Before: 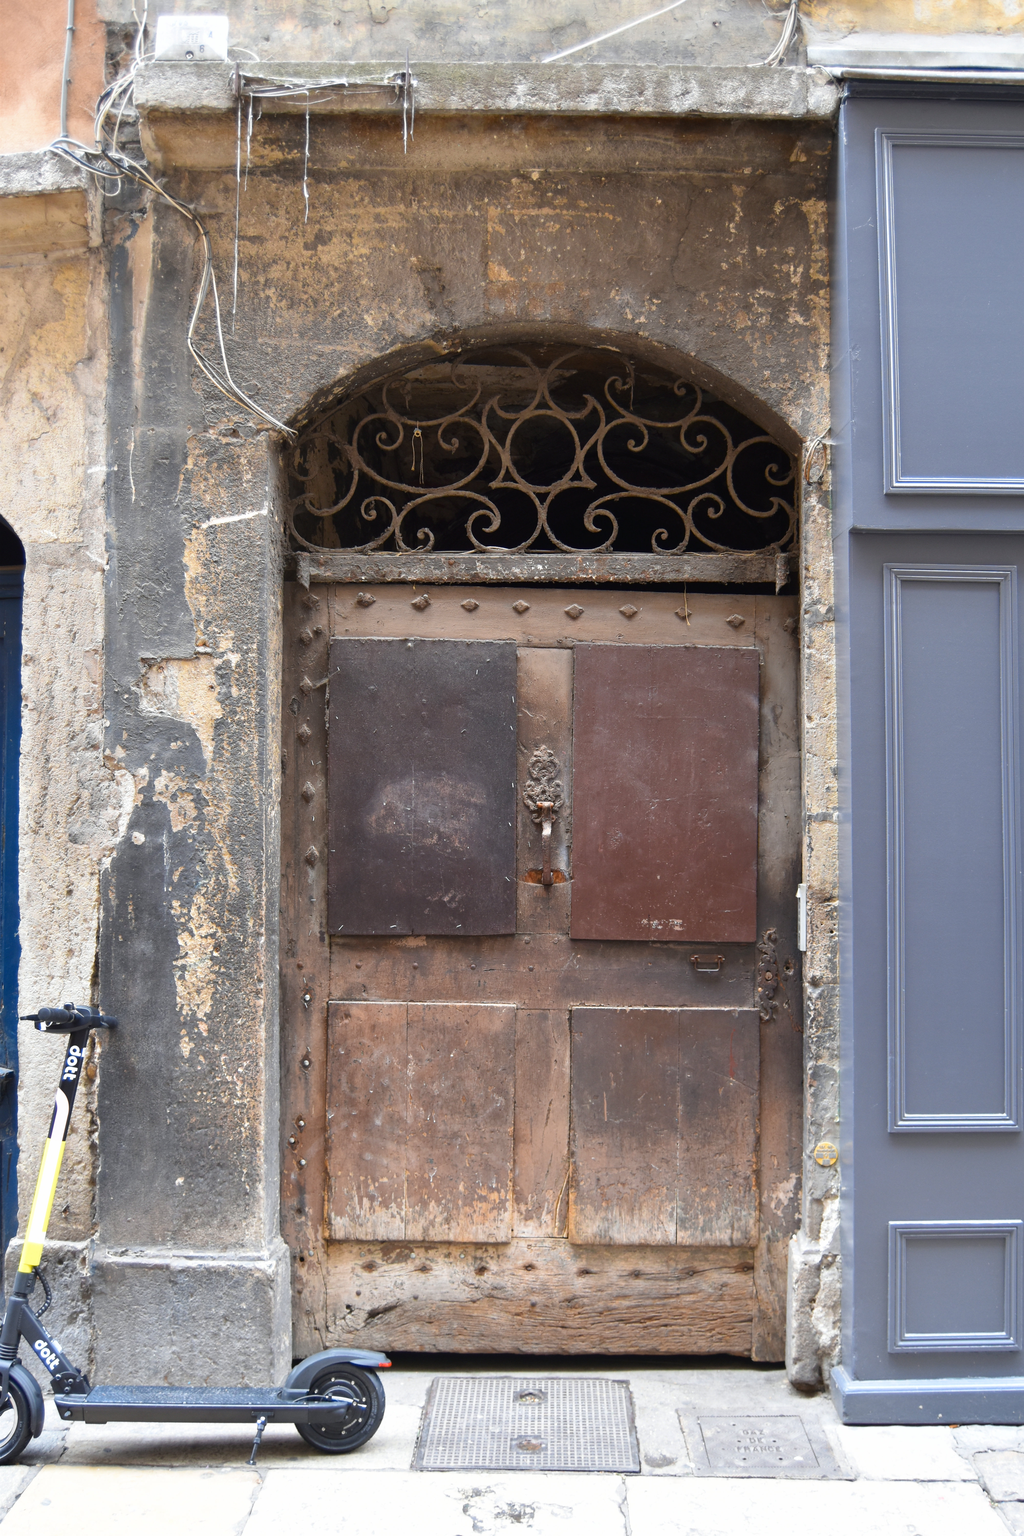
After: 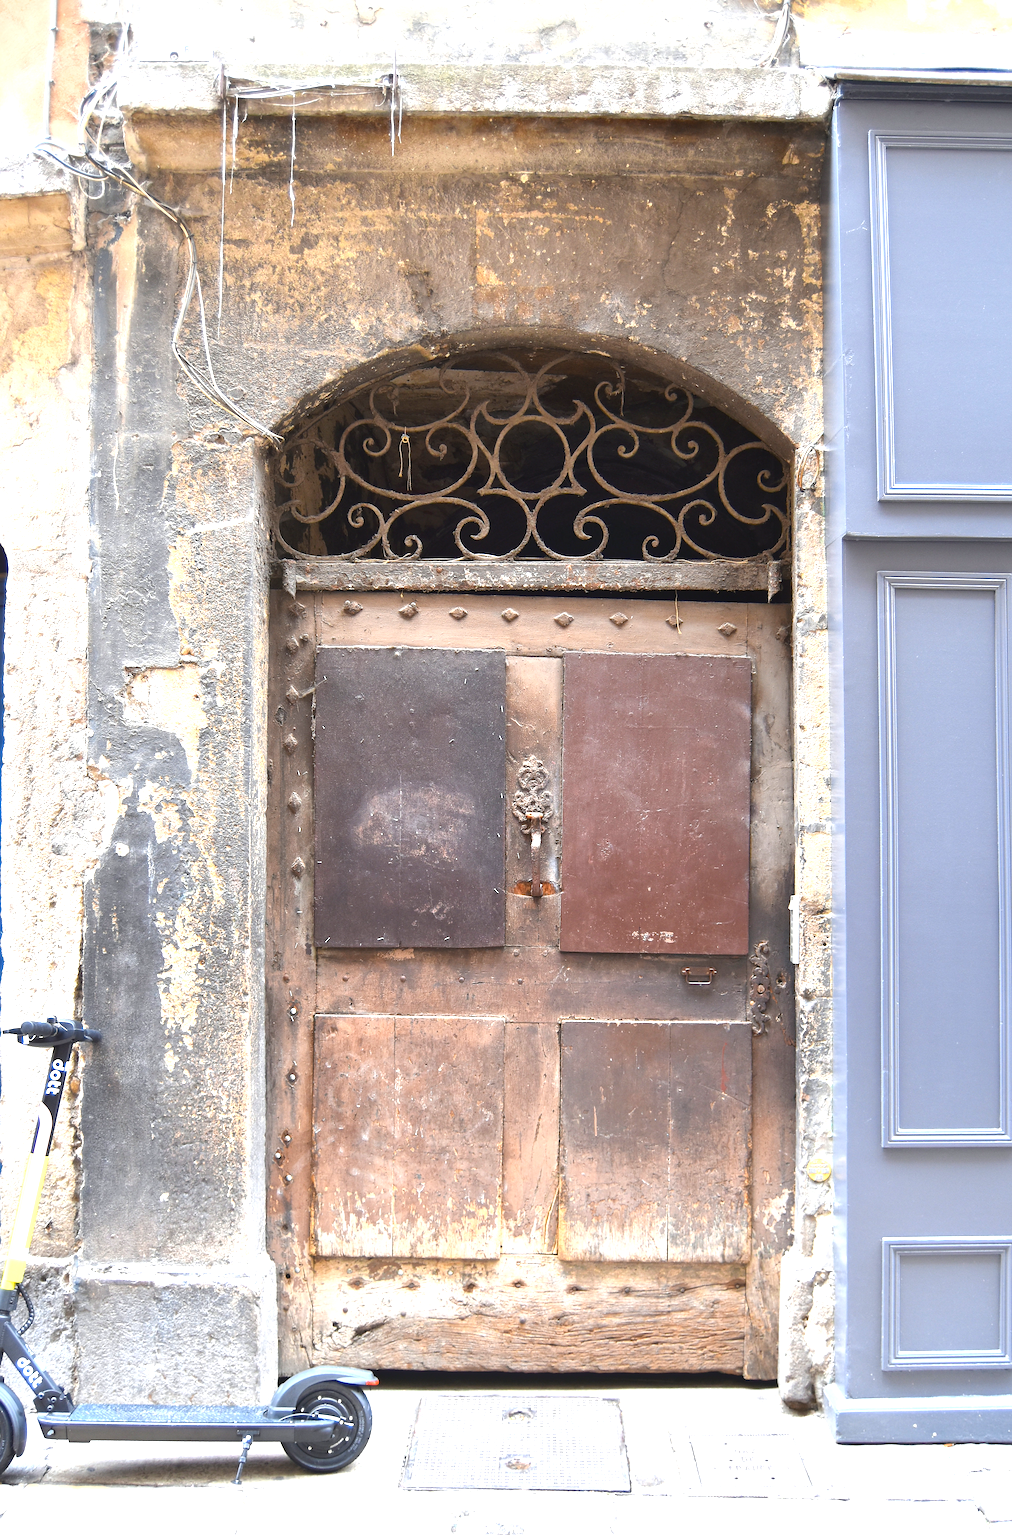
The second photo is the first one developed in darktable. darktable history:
crop and rotate: left 1.774%, right 0.633%, bottom 1.28%
shadows and highlights: shadows 62.66, white point adjustment 0.37, highlights -34.44, compress 83.82%
exposure: black level correction 0, exposure 1.1 EV, compensate exposure bias true, compensate highlight preservation false
sharpen: on, module defaults
